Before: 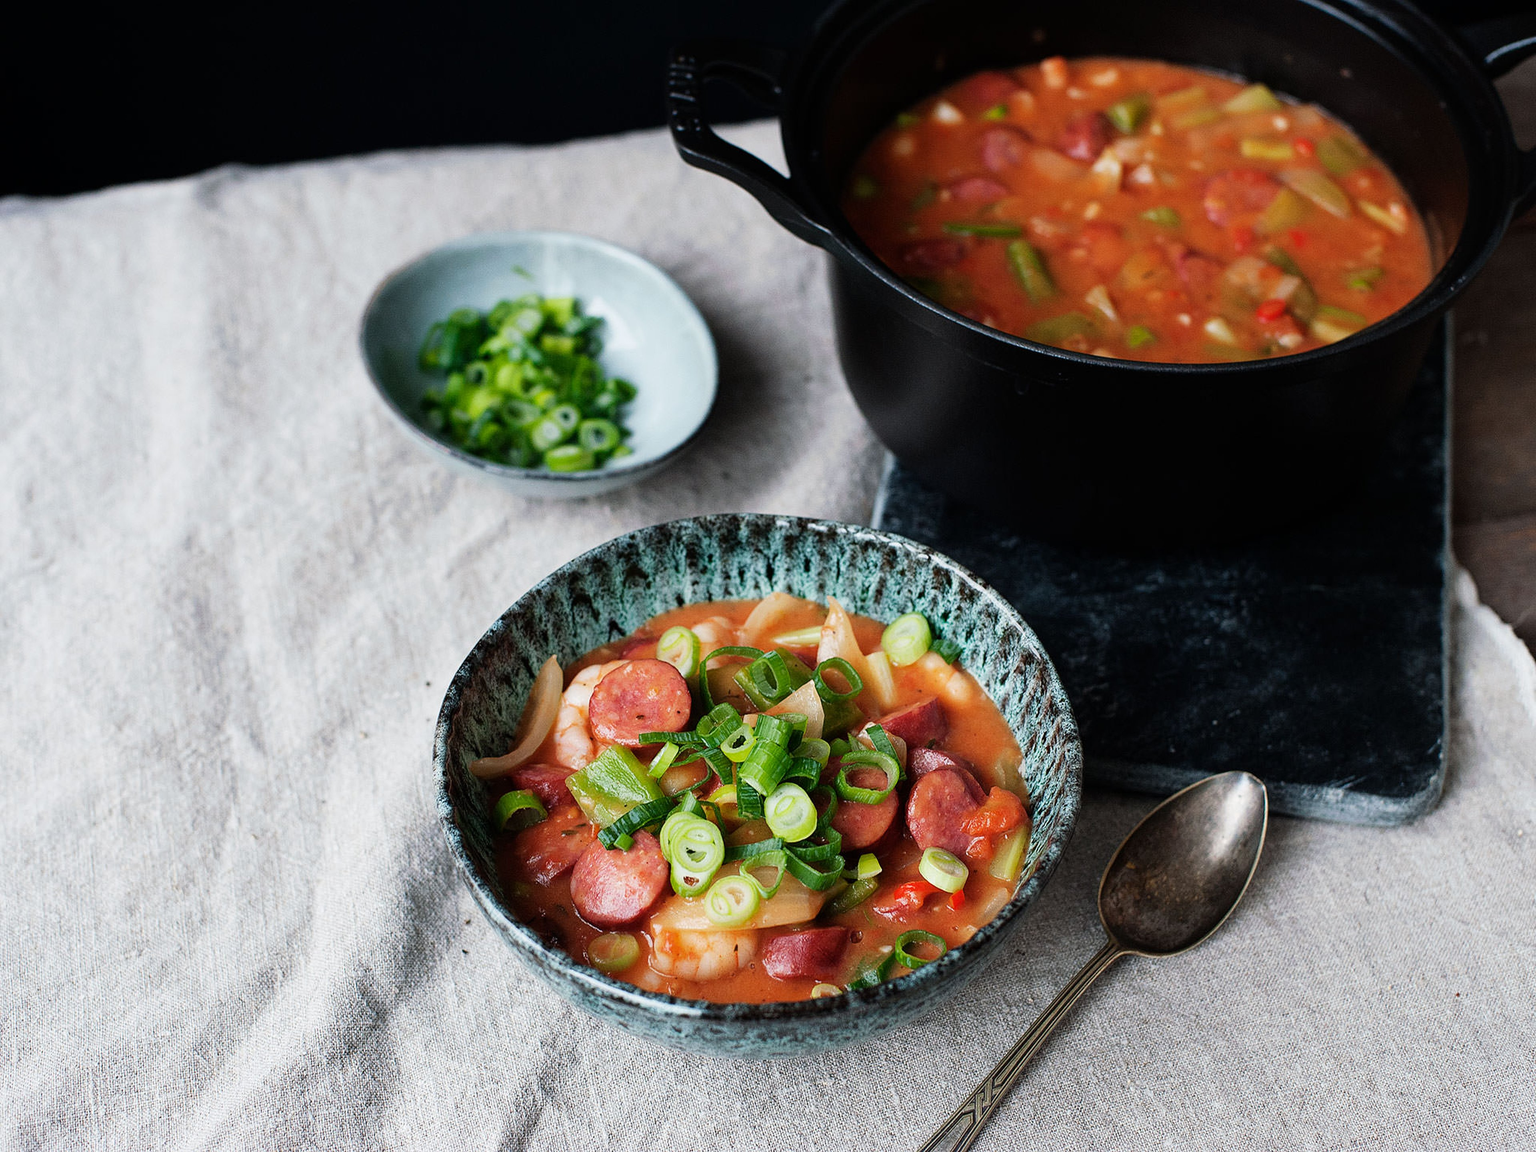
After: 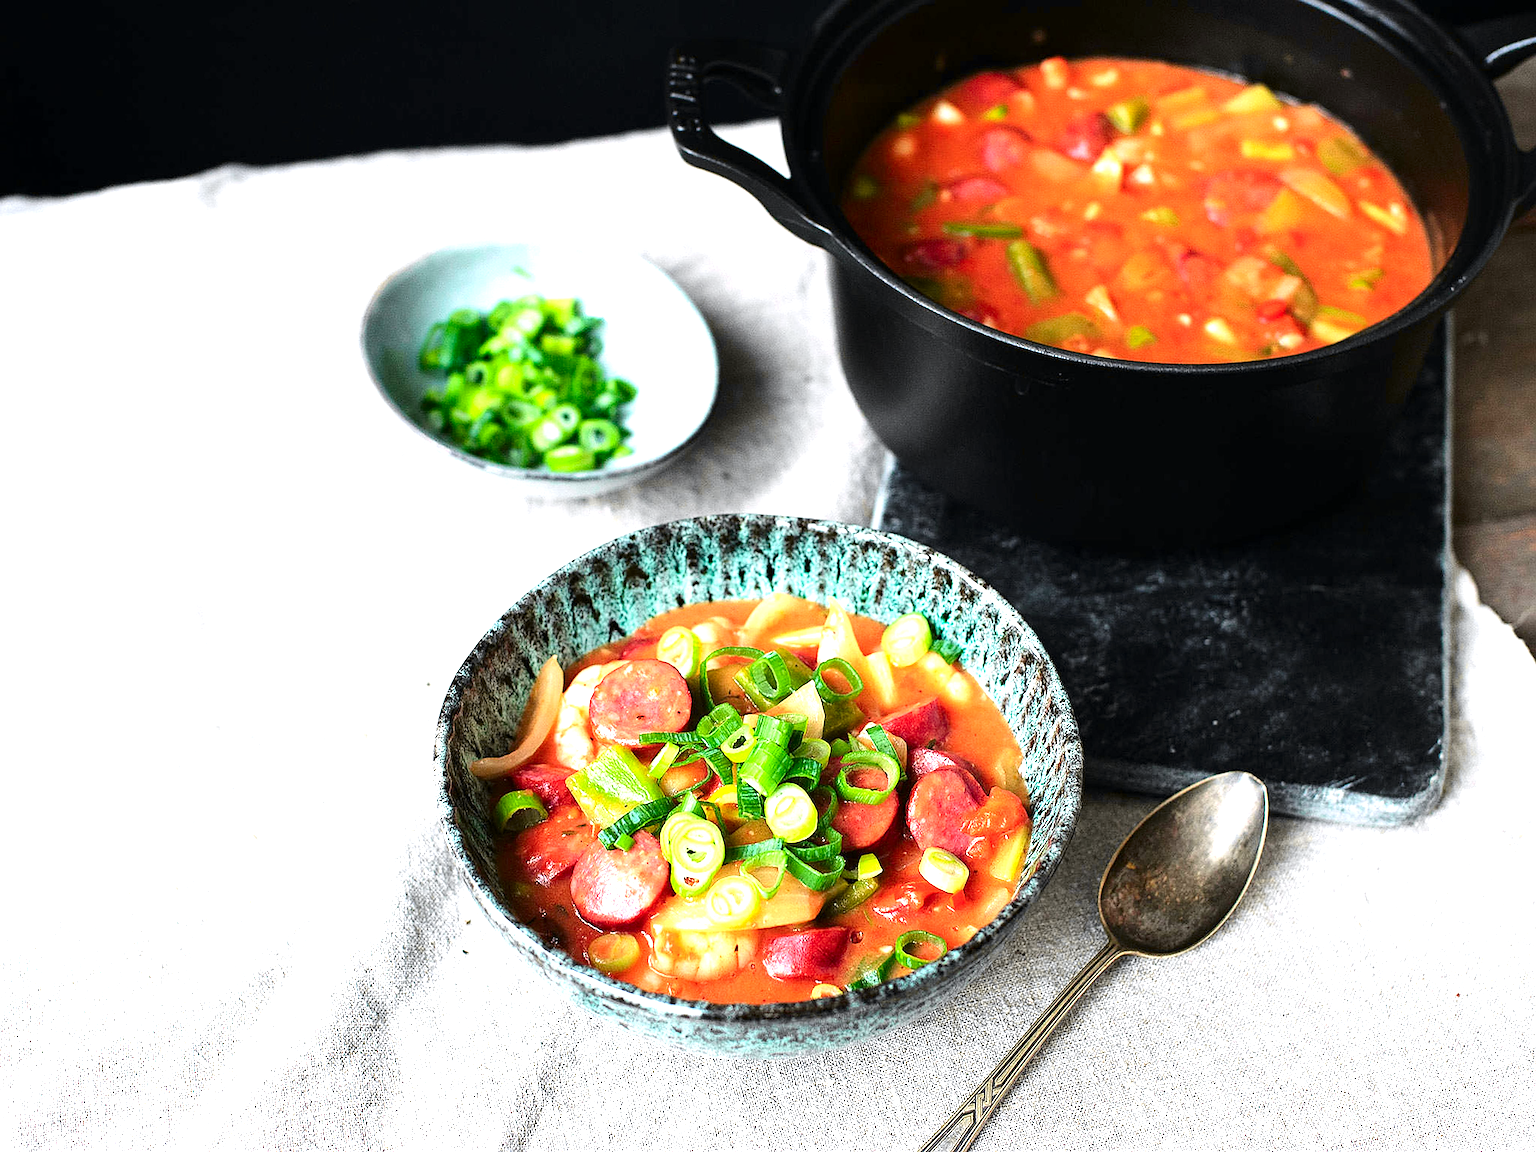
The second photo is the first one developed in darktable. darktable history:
exposure: exposure 1.5 EV, compensate highlight preservation false
tone curve: curves: ch0 [(0, 0) (0.071, 0.058) (0.266, 0.268) (0.498, 0.542) (0.766, 0.807) (1, 0.983)]; ch1 [(0, 0) (0.346, 0.307) (0.408, 0.387) (0.463, 0.465) (0.482, 0.493) (0.502, 0.499) (0.517, 0.505) (0.55, 0.554) (0.597, 0.61) (0.651, 0.698) (1, 1)]; ch2 [(0, 0) (0.346, 0.34) (0.434, 0.46) (0.485, 0.494) (0.5, 0.498) (0.509, 0.517) (0.526, 0.539) (0.583, 0.603) (0.625, 0.659) (1, 1)], color space Lab, independent channels, preserve colors none
color balance rgb: global vibrance 10%
sharpen: on, module defaults
